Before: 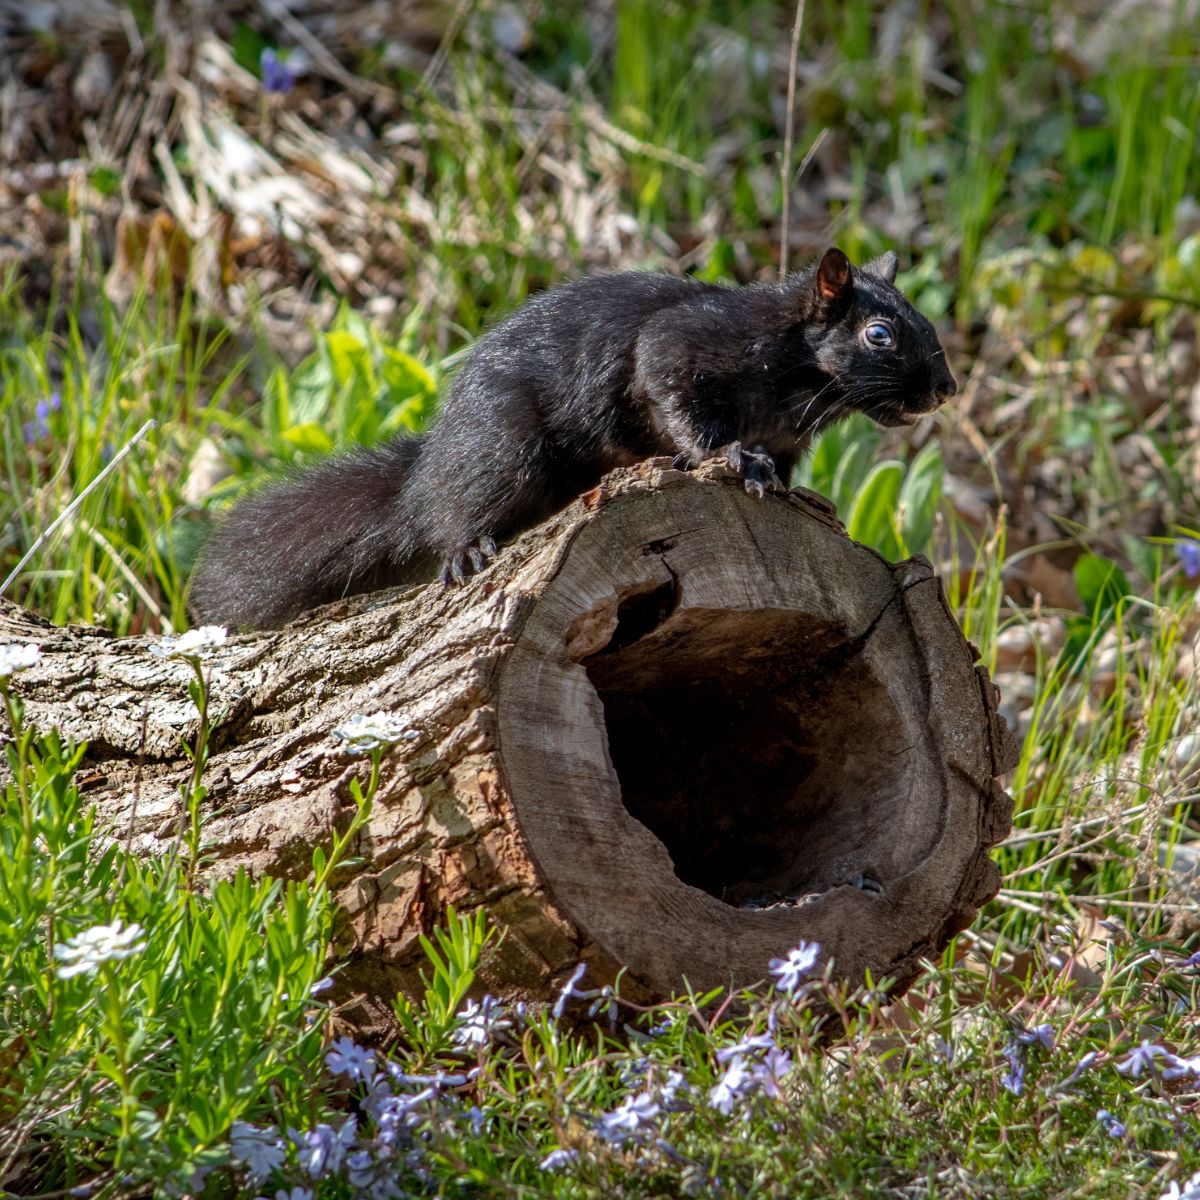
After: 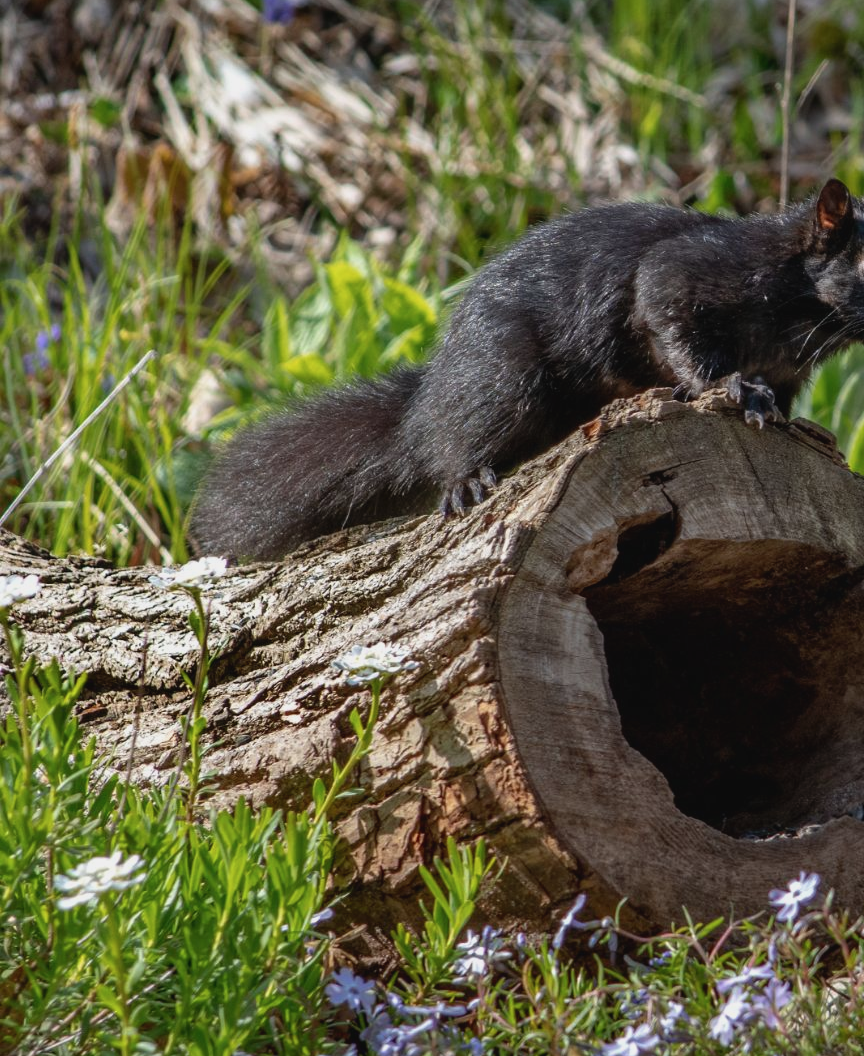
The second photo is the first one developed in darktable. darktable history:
contrast brightness saturation: contrast -0.08, brightness -0.04, saturation -0.11
crop: top 5.803%, right 27.864%, bottom 5.804%
exposure: exposure -0.05 EV
